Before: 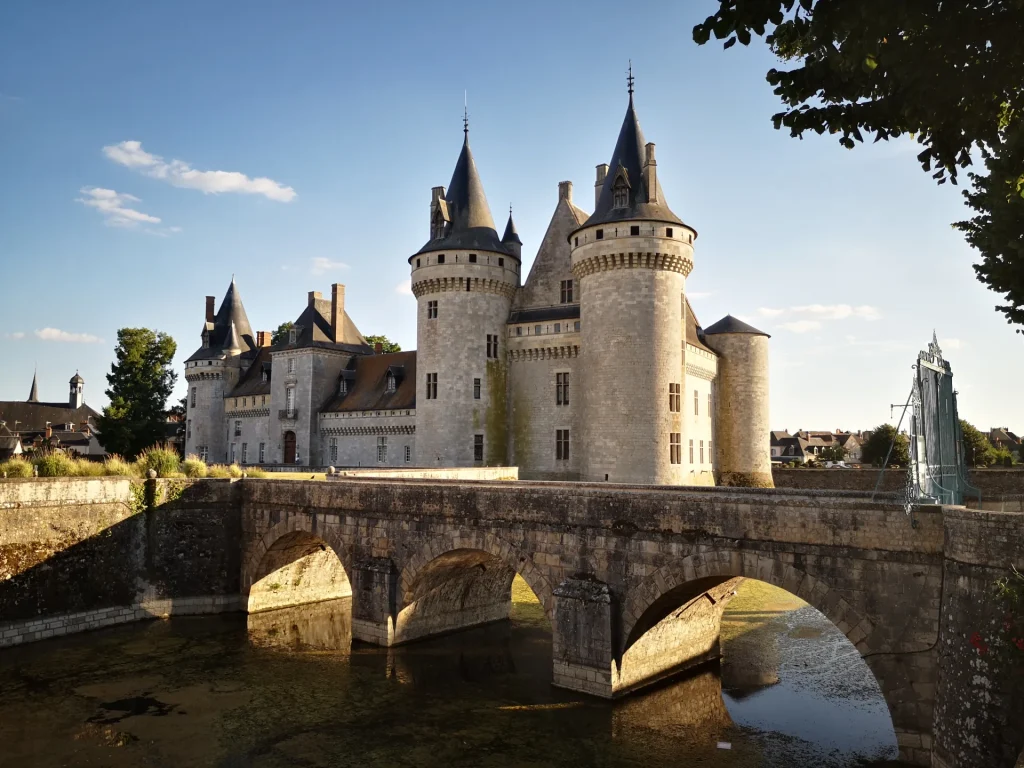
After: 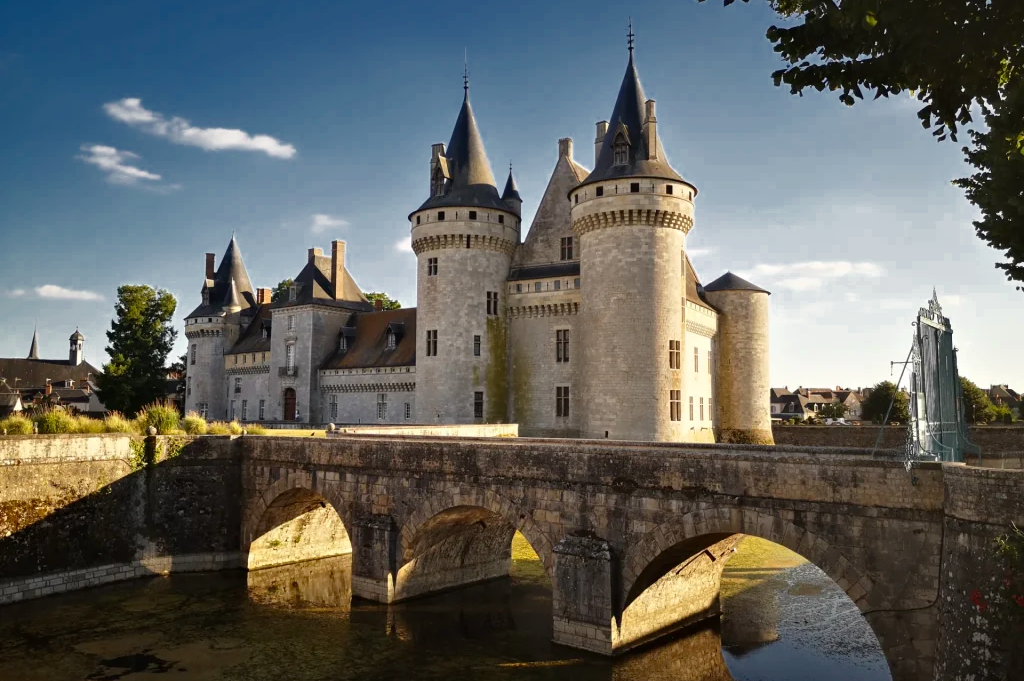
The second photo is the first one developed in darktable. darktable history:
color zones: curves: ch0 [(0, 0.497) (0.143, 0.5) (0.286, 0.5) (0.429, 0.483) (0.571, 0.116) (0.714, -0.006) (0.857, 0.28) (1, 0.497)]
crop and rotate: top 5.609%, bottom 5.609%
color balance: output saturation 110%
